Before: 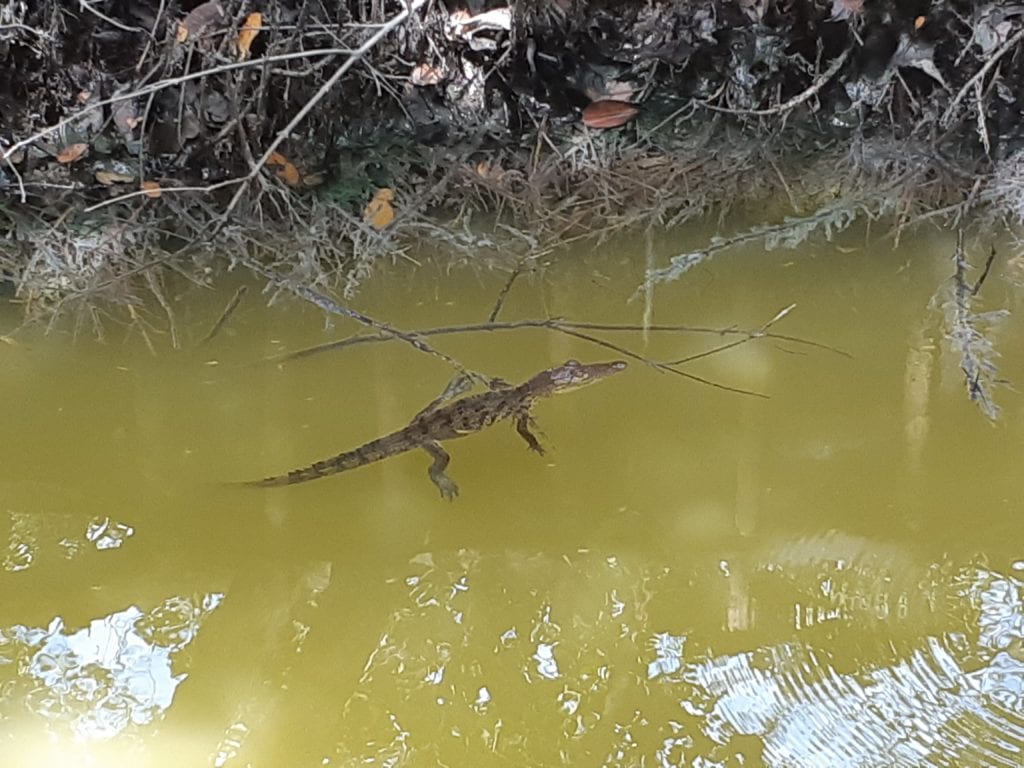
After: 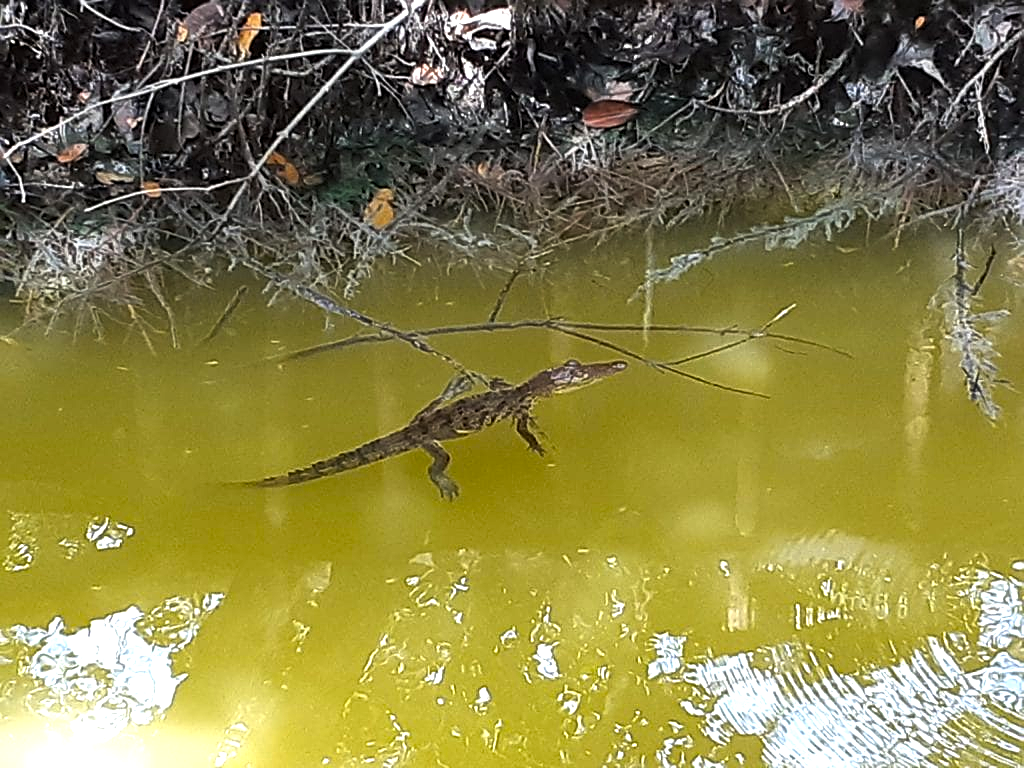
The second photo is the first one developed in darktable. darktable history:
contrast brightness saturation: saturation 0.183
sharpen: amount 0.579
color balance rgb: linear chroma grading › global chroma 14.591%, perceptual saturation grading › global saturation -1.664%, perceptual saturation grading › highlights -7.414%, perceptual saturation grading › mid-tones 8.237%, perceptual saturation grading › shadows 2.836%, perceptual brilliance grading › global brilliance 14.607%, perceptual brilliance grading › shadows -34.475%
local contrast: highlights 100%, shadows 99%, detail 119%, midtone range 0.2
